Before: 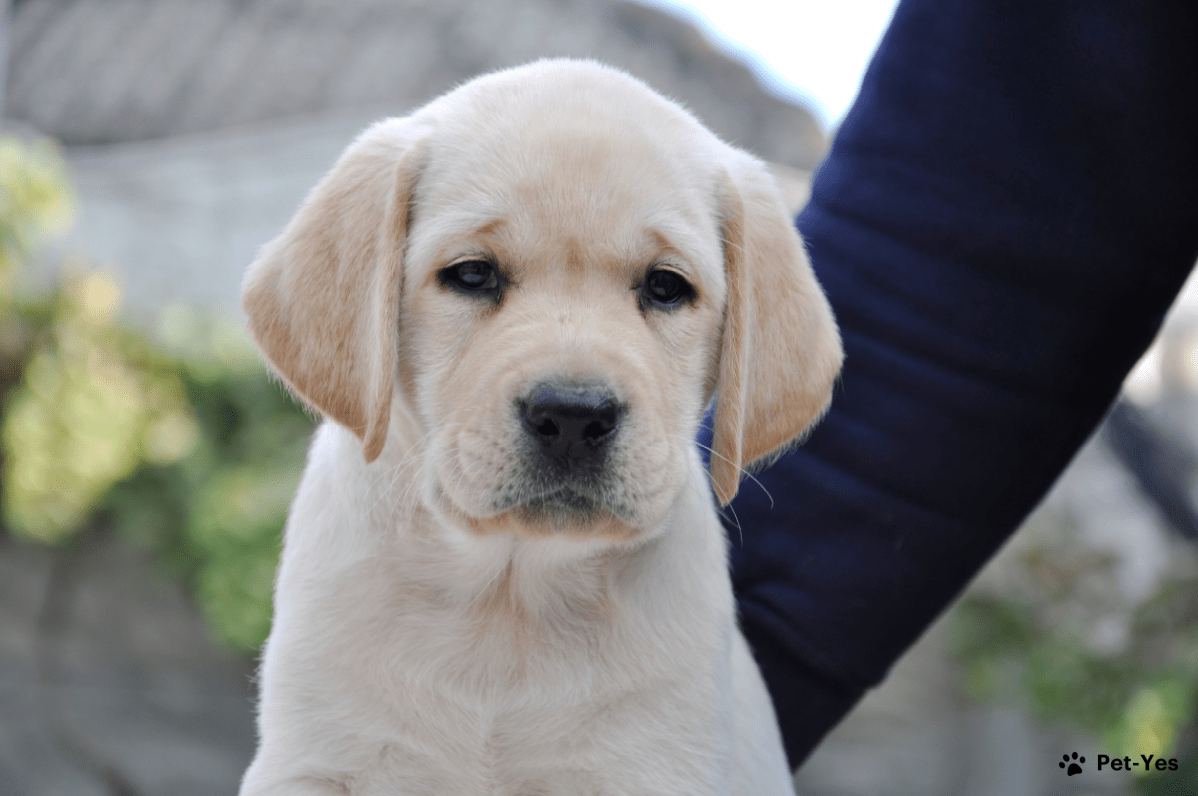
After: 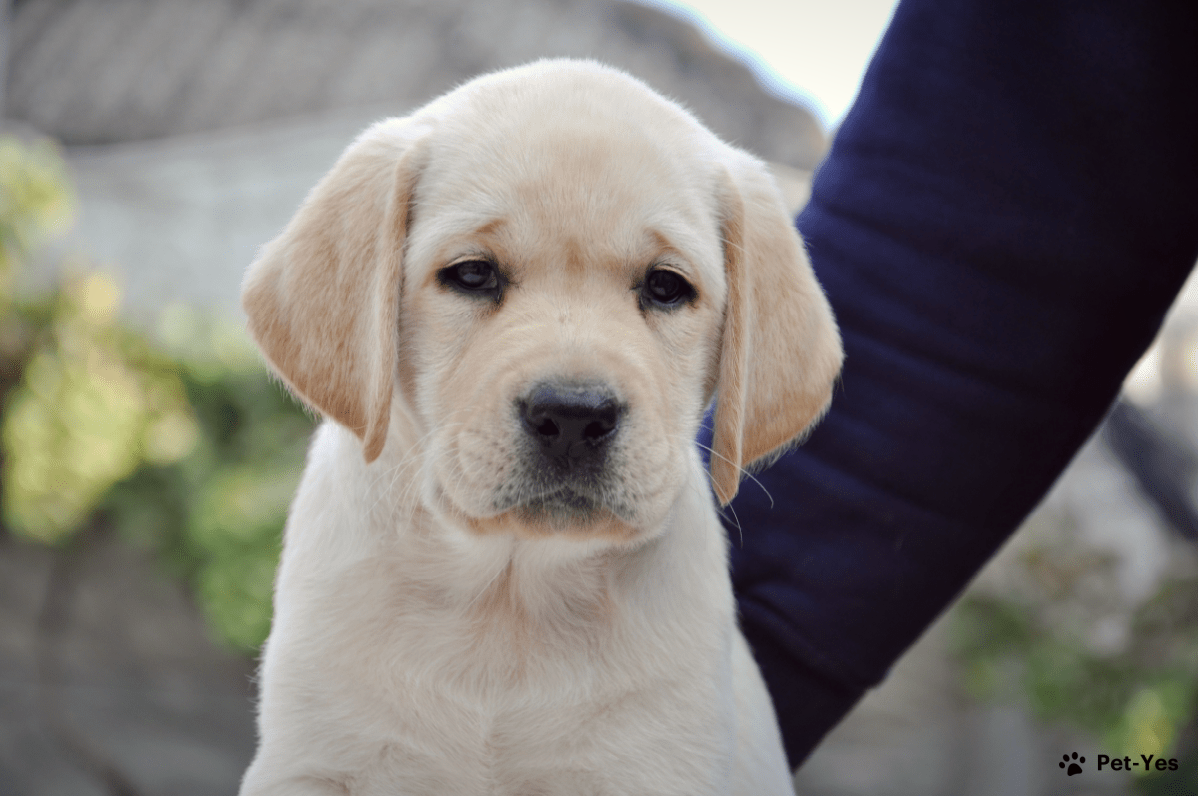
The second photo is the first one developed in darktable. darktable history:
vignetting: fall-off start 80.87%, fall-off radius 61.59%, brightness -0.384, saturation 0.007, center (0, 0.007), automatic ratio true, width/height ratio 1.418
color correction: highlights a* -0.95, highlights b* 4.5, shadows a* 3.55
